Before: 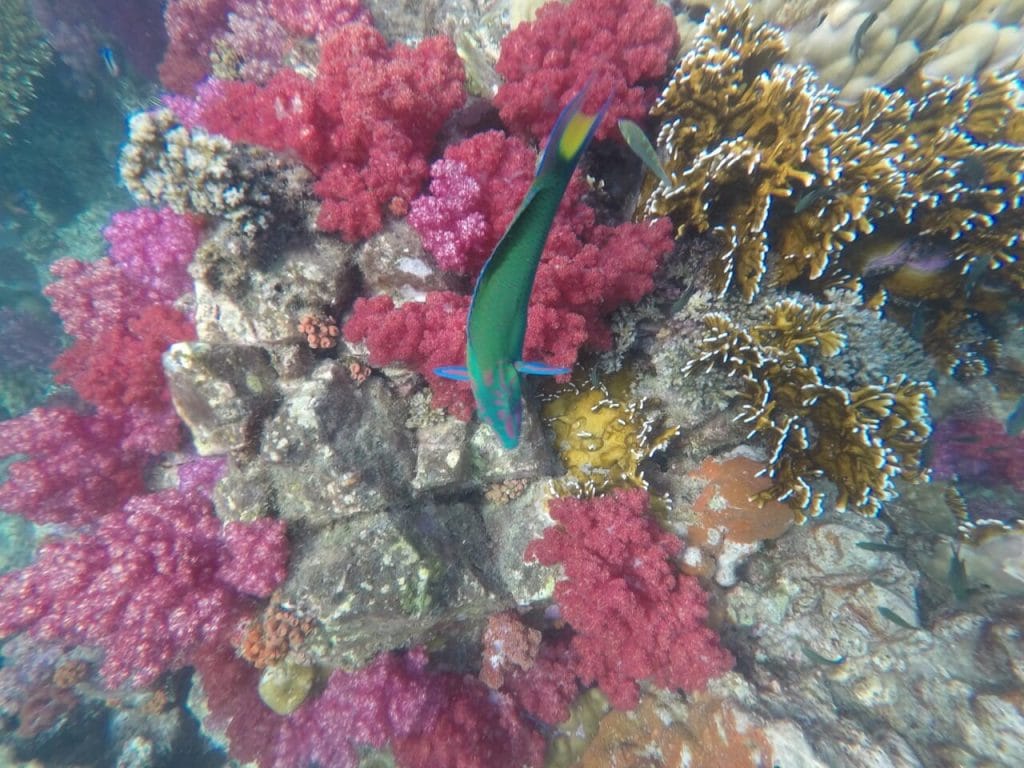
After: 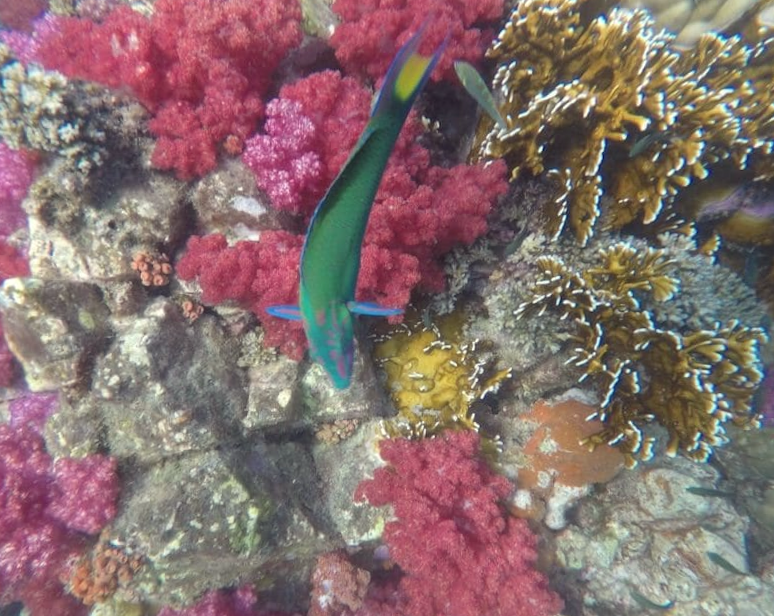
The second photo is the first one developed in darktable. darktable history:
color correction: highlights a* -0.95, highlights b* 4.5, shadows a* 3.55
crop: left 16.768%, top 8.653%, right 8.362%, bottom 12.485%
tone equalizer: on, module defaults
rotate and perspective: rotation 0.8°, automatic cropping off
